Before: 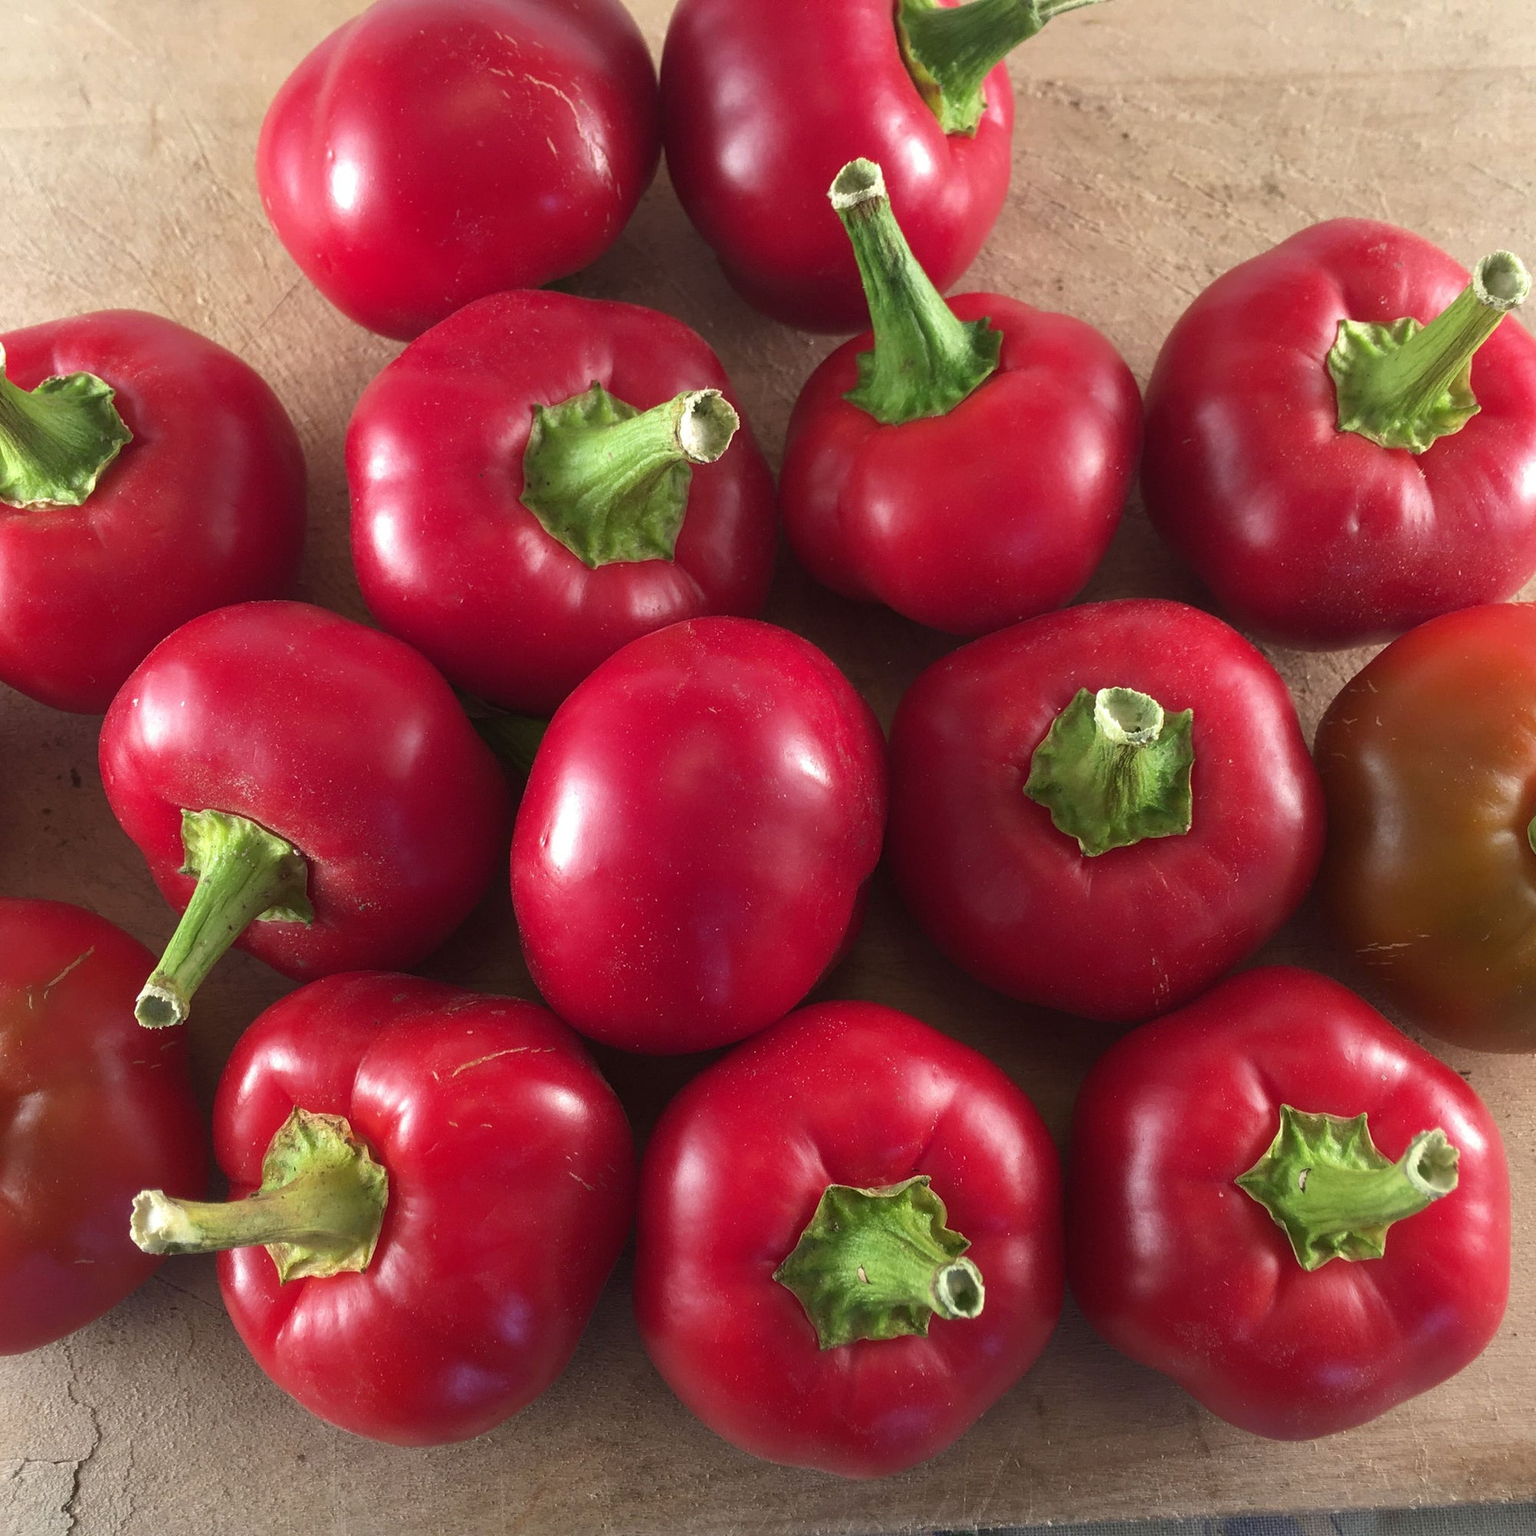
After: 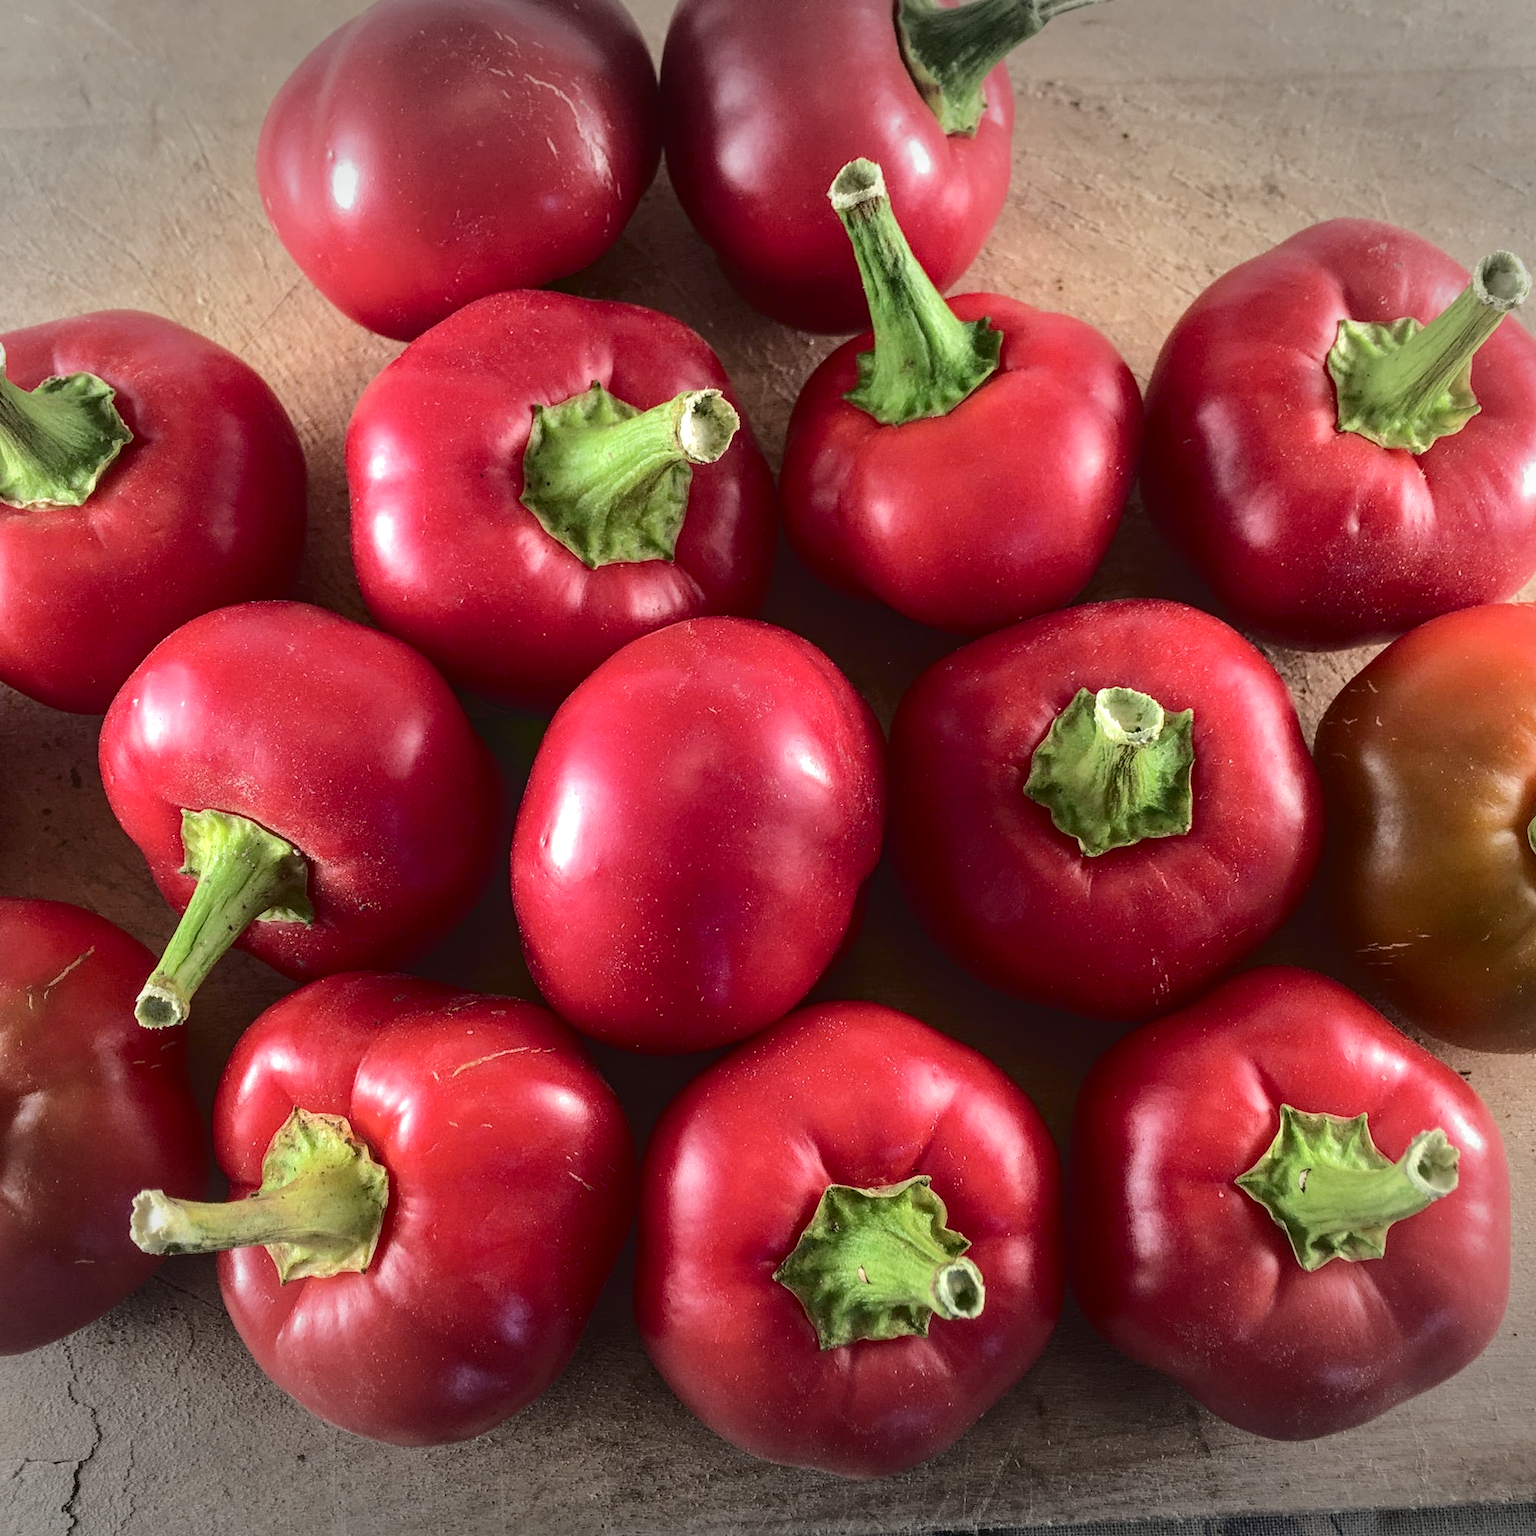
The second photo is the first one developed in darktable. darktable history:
haze removal: strength 0.277, distance 0.256, adaptive false
local contrast: on, module defaults
tone curve: curves: ch0 [(0, 0) (0.003, 0.057) (0.011, 0.061) (0.025, 0.065) (0.044, 0.075) (0.069, 0.082) (0.1, 0.09) (0.136, 0.102) (0.177, 0.145) (0.224, 0.195) (0.277, 0.27) (0.335, 0.374) (0.399, 0.486) (0.468, 0.578) (0.543, 0.652) (0.623, 0.717) (0.709, 0.778) (0.801, 0.837) (0.898, 0.909) (1, 1)], color space Lab, independent channels
vignetting: fall-off start 99.92%, width/height ratio 1.321
